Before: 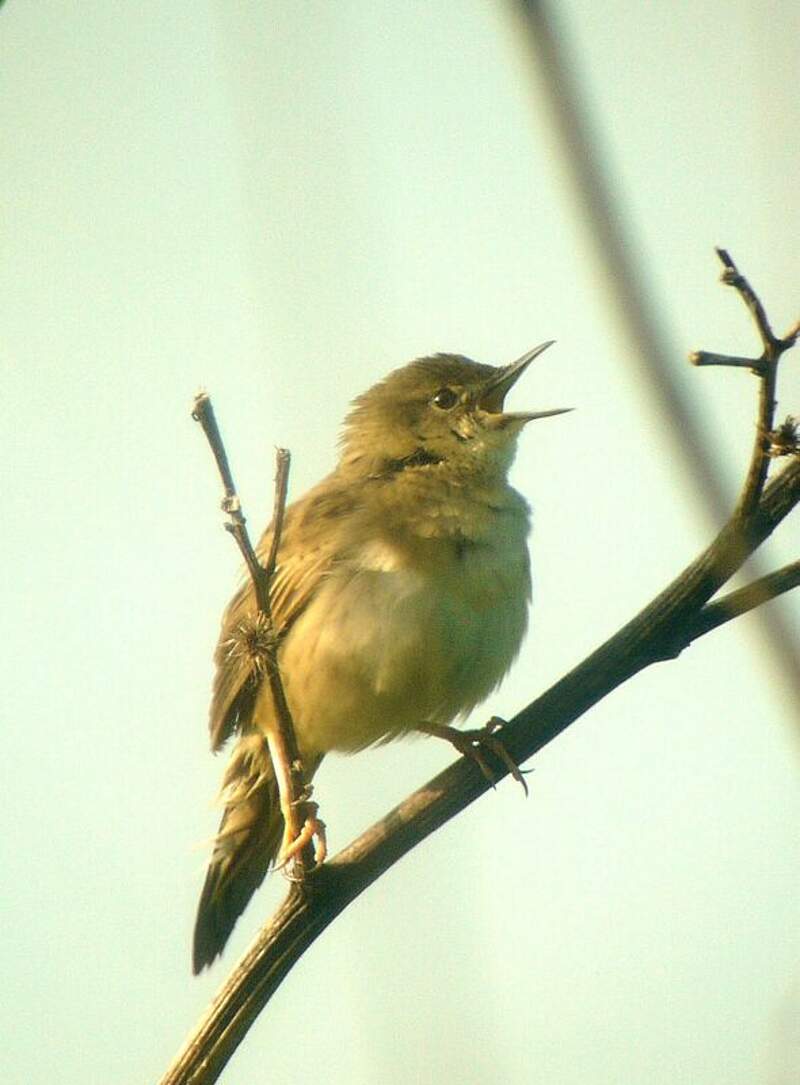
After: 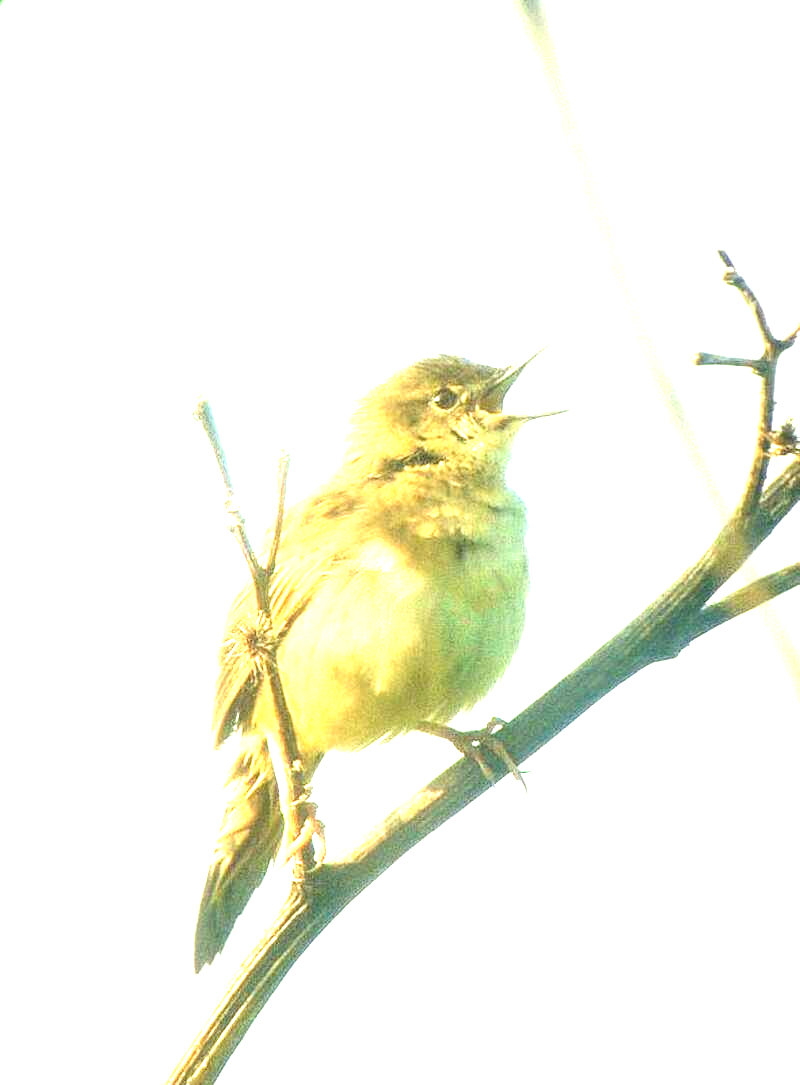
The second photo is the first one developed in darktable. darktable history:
exposure: black level correction 0, exposure 1.915 EV, compensate exposure bias true, compensate highlight preservation false
local contrast: on, module defaults
